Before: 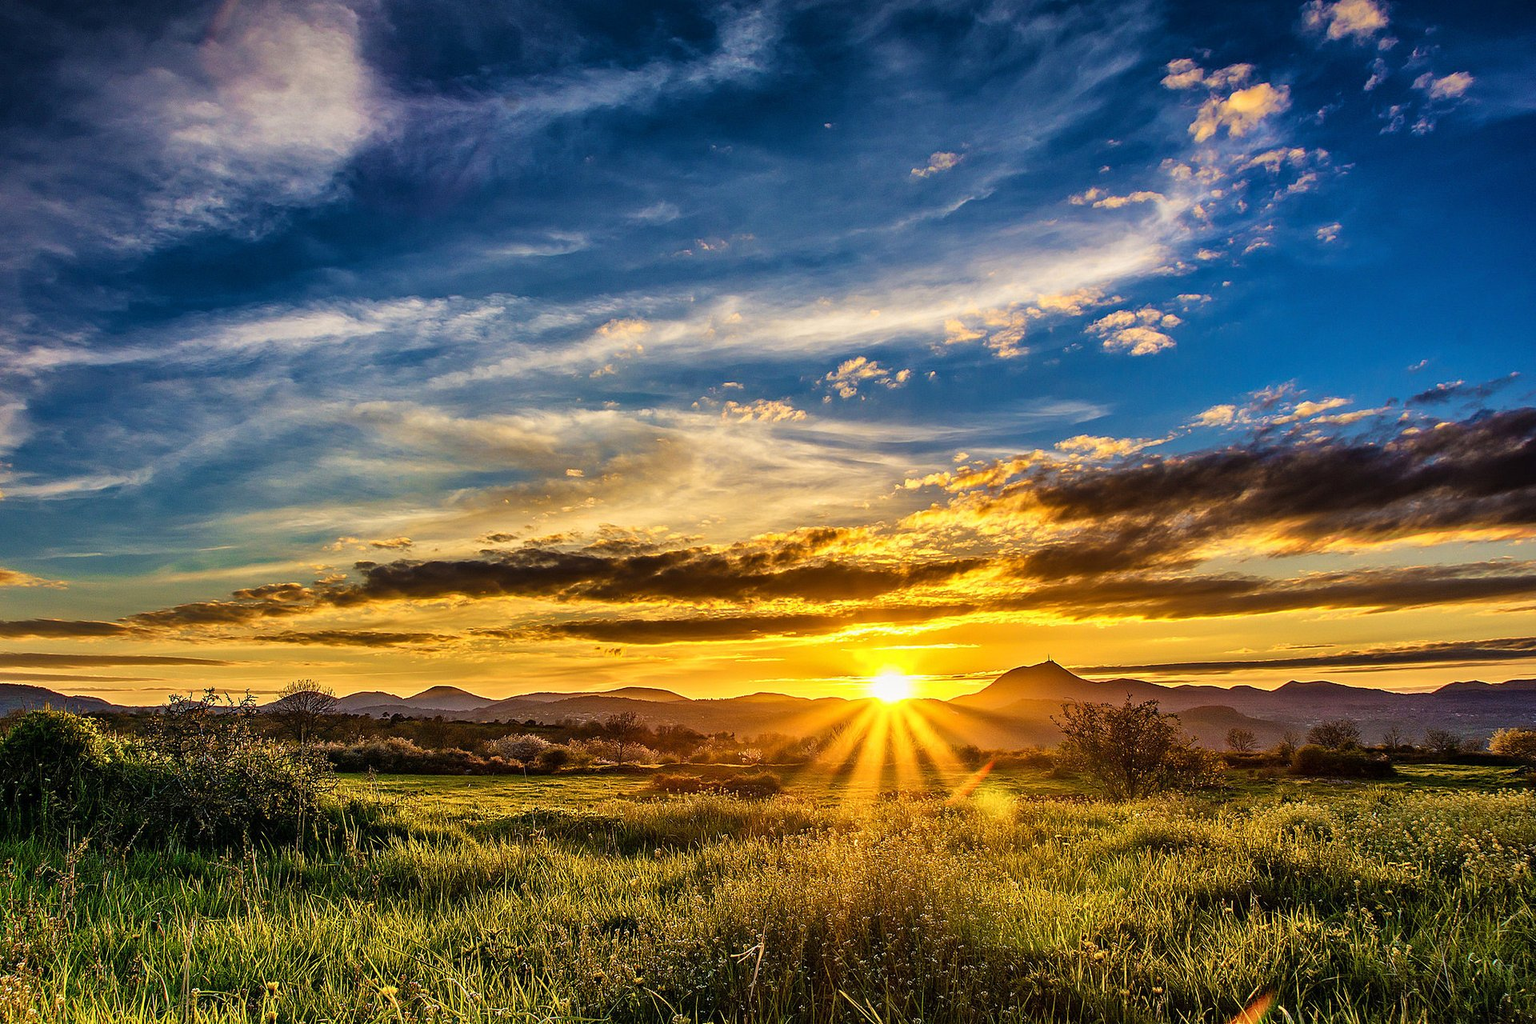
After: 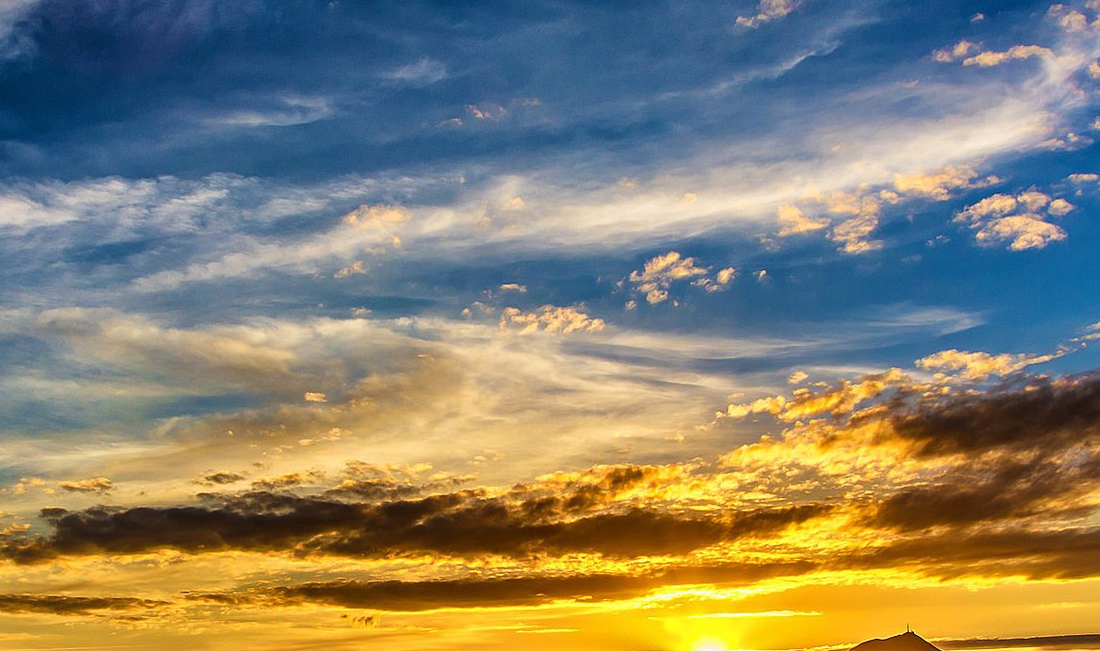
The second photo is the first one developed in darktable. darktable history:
crop: left 21.013%, top 15.223%, right 21.673%, bottom 33.855%
